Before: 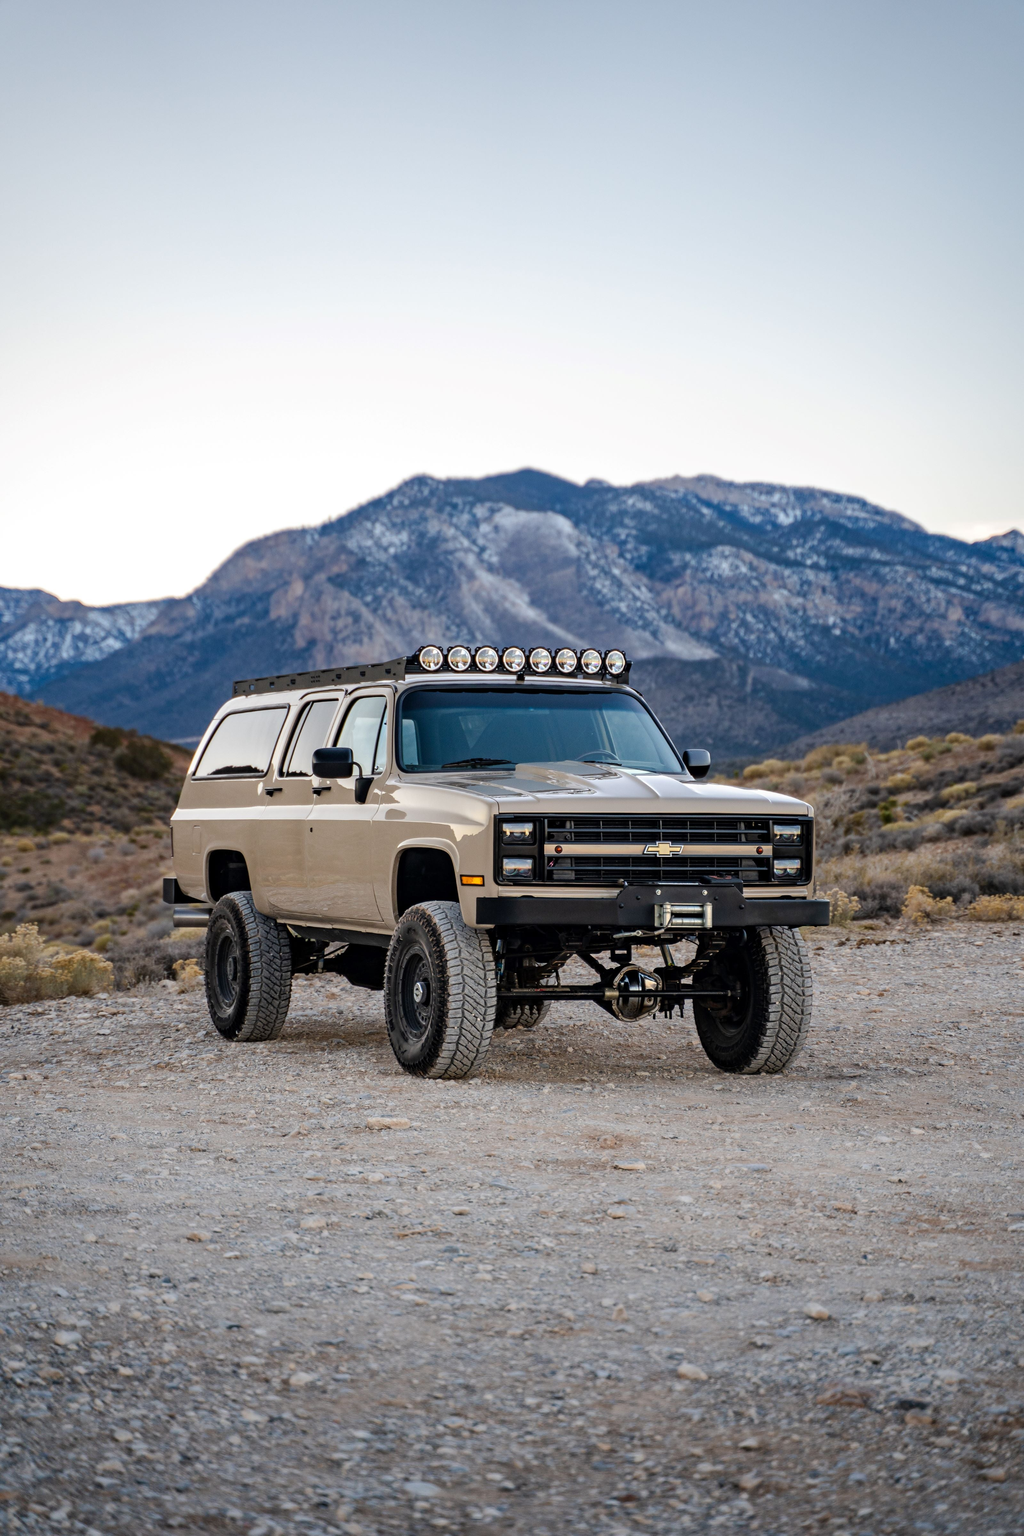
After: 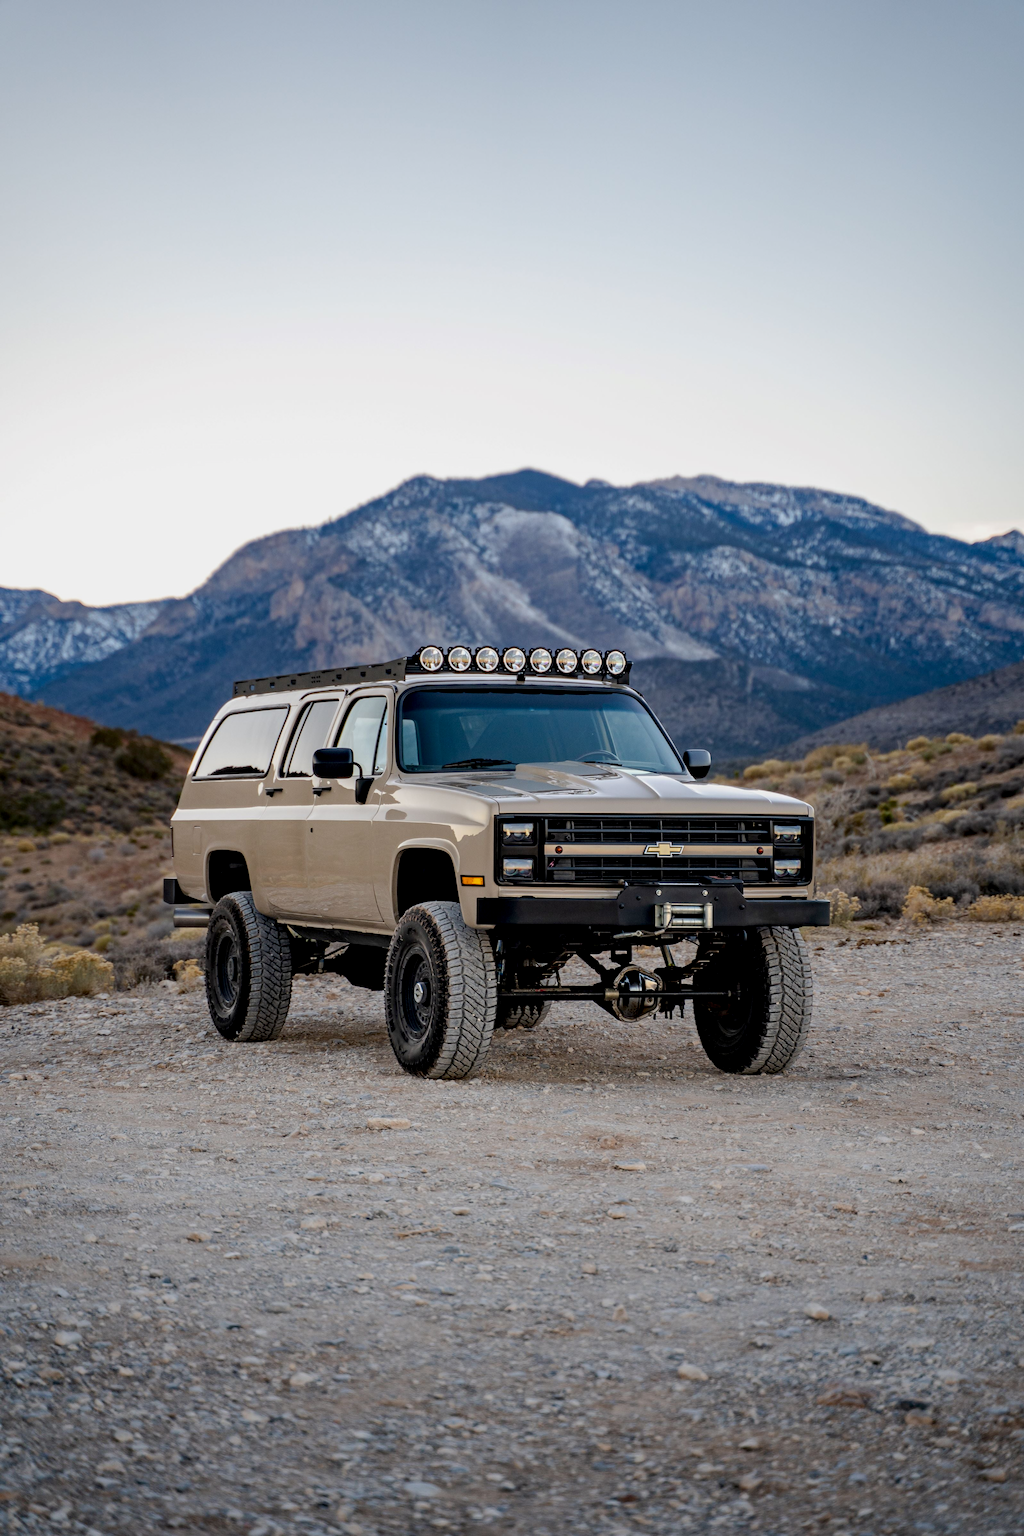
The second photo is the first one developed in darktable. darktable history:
exposure: black level correction 0.006, exposure -0.219 EV, compensate exposure bias true, compensate highlight preservation false
